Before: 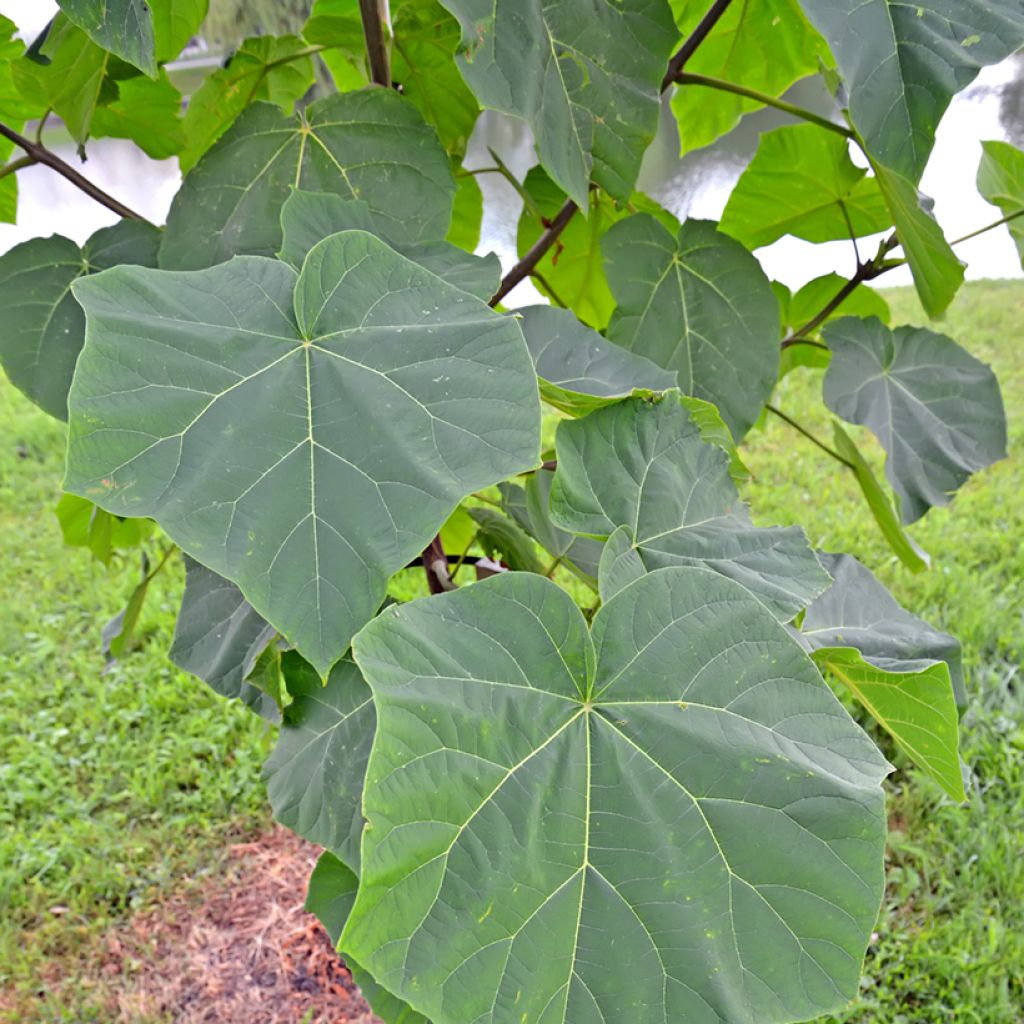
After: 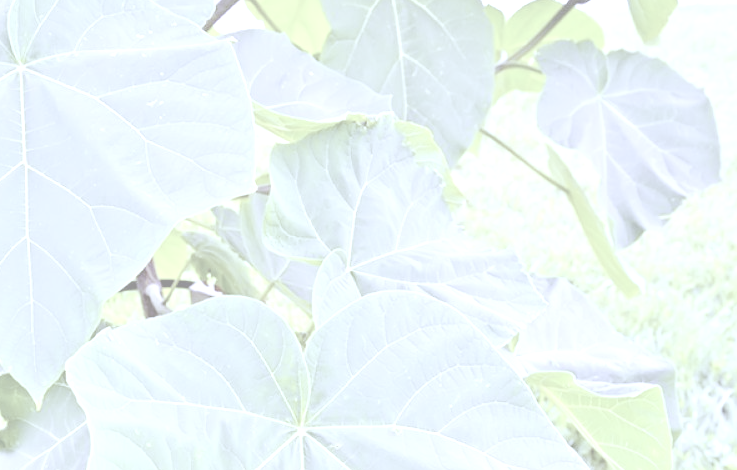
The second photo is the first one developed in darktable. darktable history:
white balance: red 0.766, blue 1.537
contrast brightness saturation: contrast -0.32, brightness 0.75, saturation -0.78
local contrast: highlights 60%, shadows 60%, detail 160%
crop and rotate: left 27.938%, top 27.046%, bottom 27.046%
levels: levels [0.008, 0.318, 0.836]
